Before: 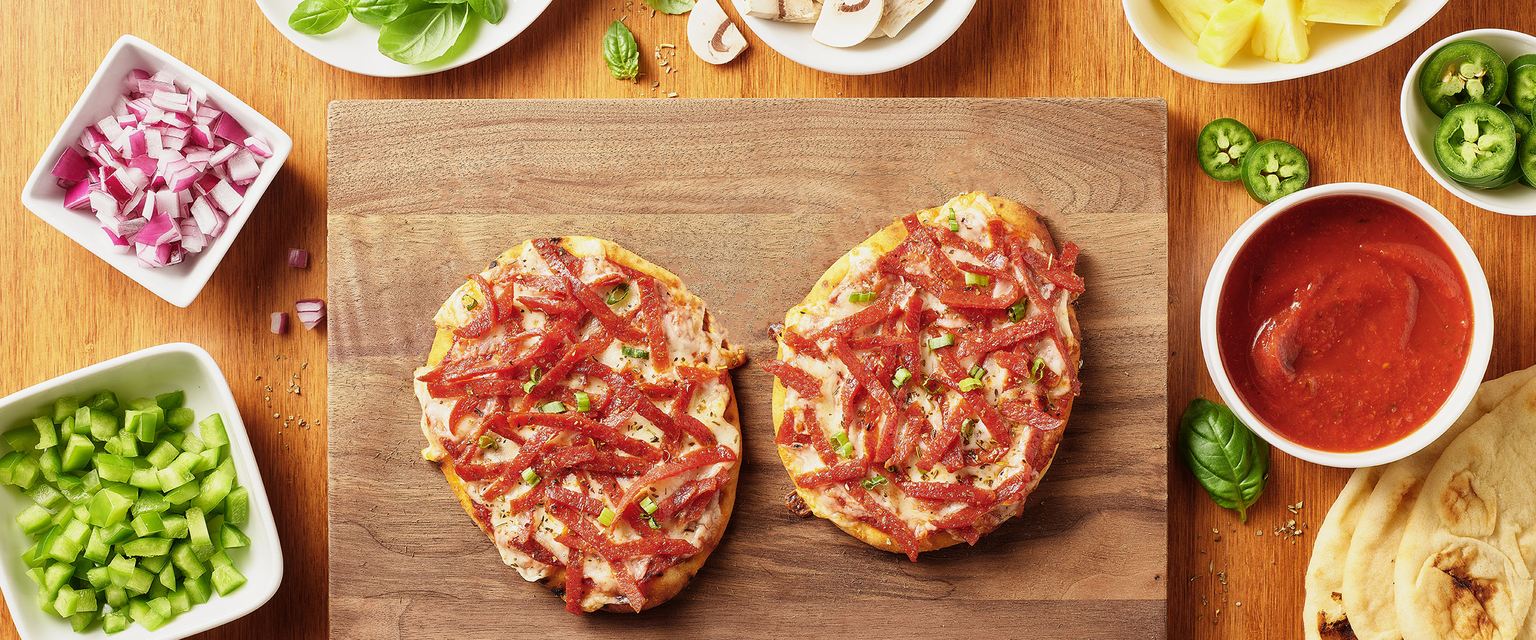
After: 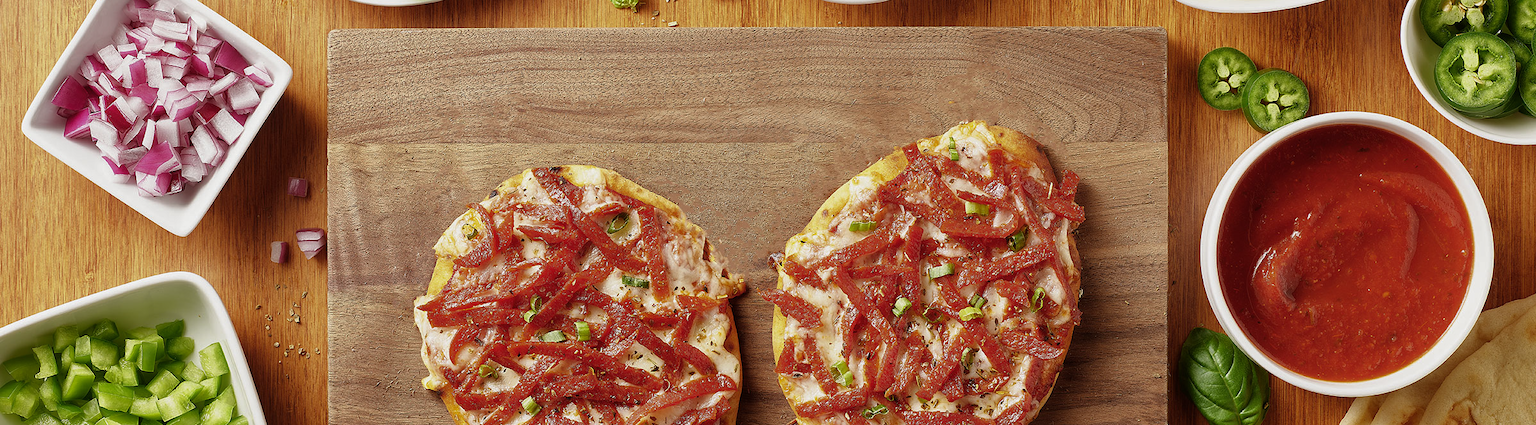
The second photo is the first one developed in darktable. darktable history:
crop: top 11.148%, bottom 22.351%
exposure: compensate exposure bias true, compensate highlight preservation false
base curve: curves: ch0 [(0, 0) (0.595, 0.418) (1, 1)]
